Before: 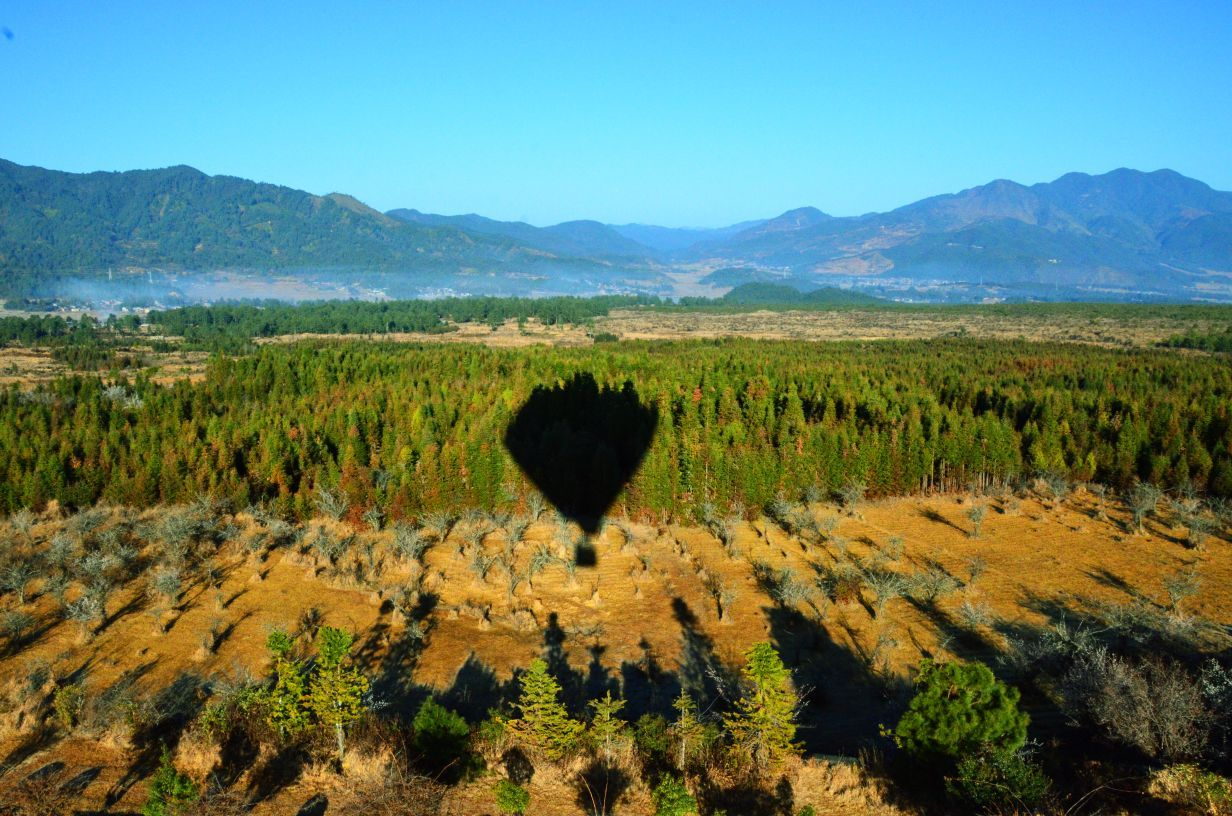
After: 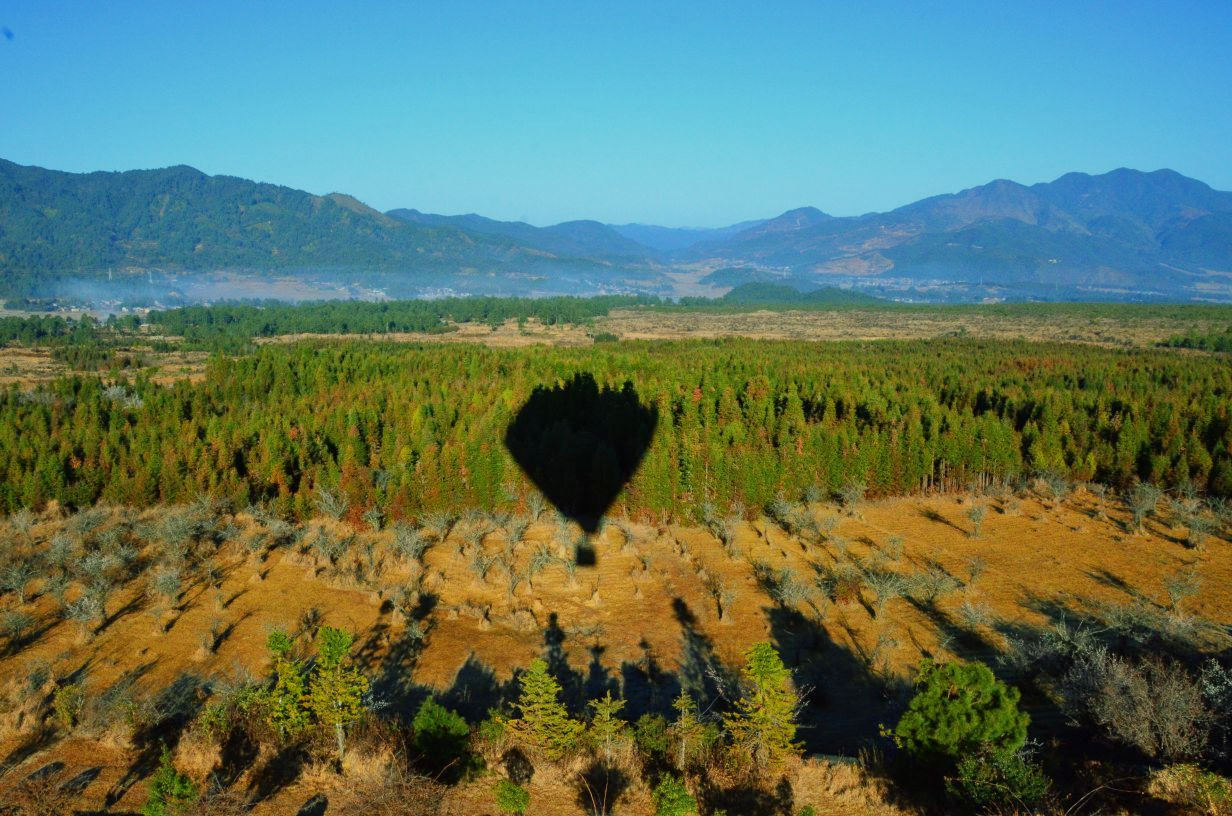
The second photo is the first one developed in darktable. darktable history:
exposure: compensate highlight preservation false
tone equalizer: -8 EV 0.255 EV, -7 EV 0.38 EV, -6 EV 0.437 EV, -5 EV 0.256 EV, -3 EV -0.279 EV, -2 EV -0.412 EV, -1 EV -0.396 EV, +0 EV -0.261 EV, edges refinement/feathering 500, mask exposure compensation -1.57 EV, preserve details no
